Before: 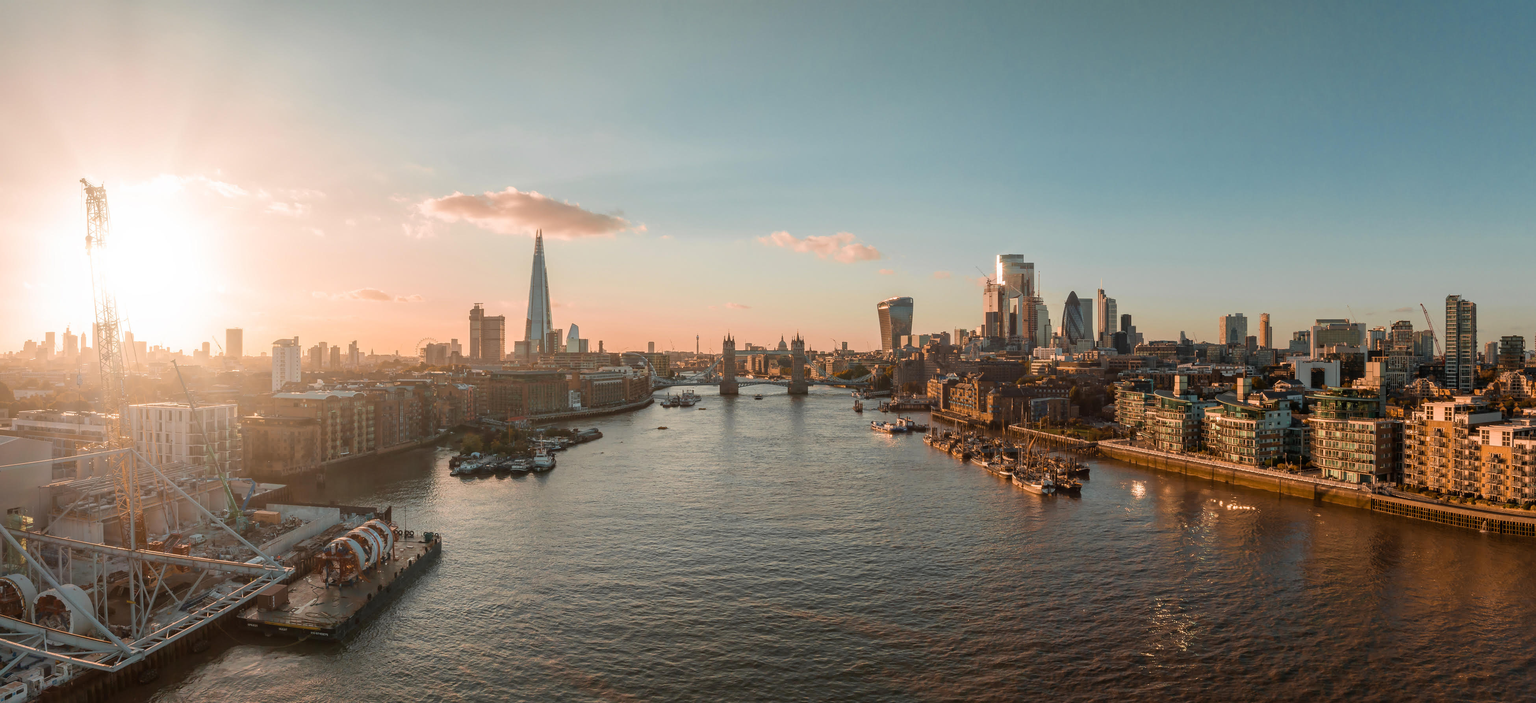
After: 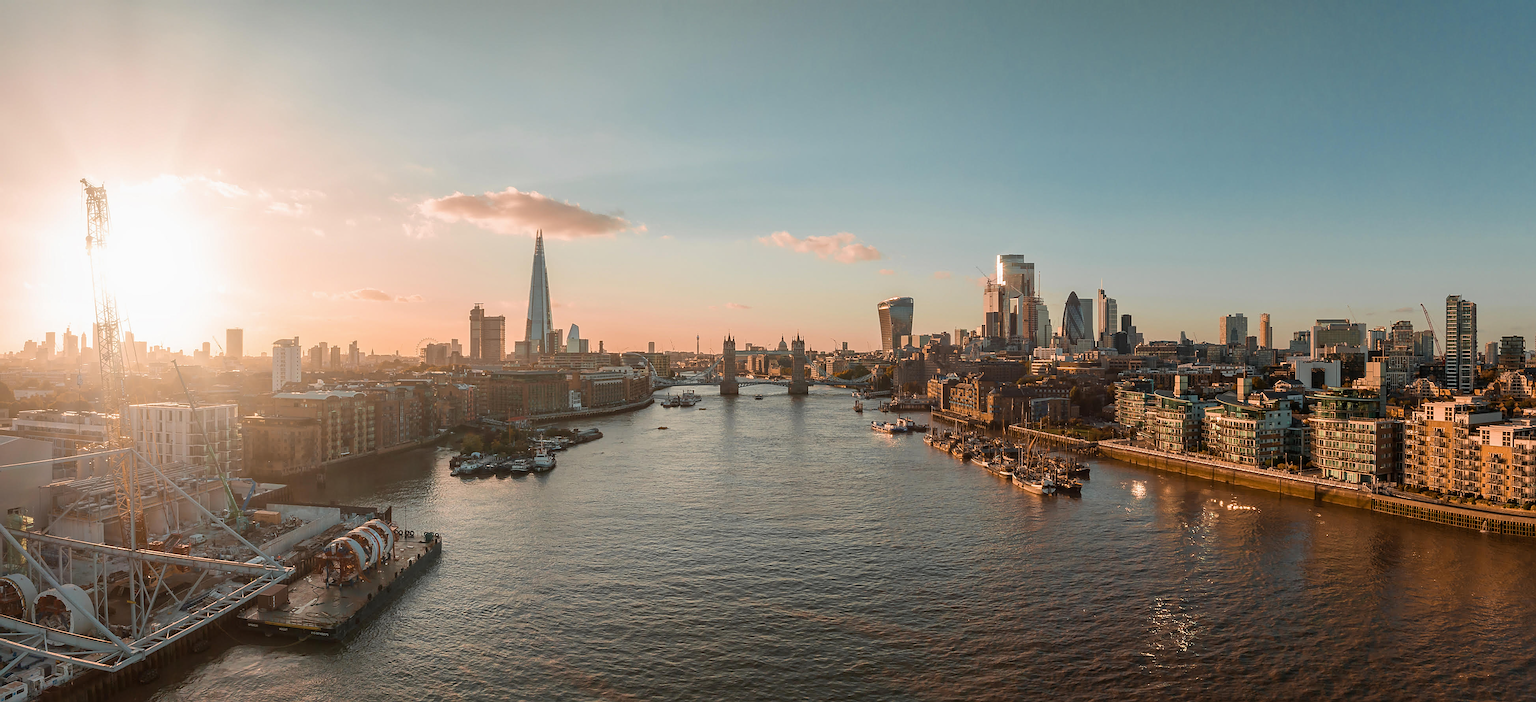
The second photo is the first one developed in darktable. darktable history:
tone equalizer: -7 EV 0.18 EV, -6 EV 0.12 EV, -5 EV 0.08 EV, -4 EV 0.04 EV, -2 EV -0.02 EV, -1 EV -0.04 EV, +0 EV -0.06 EV, luminance estimator HSV value / RGB max
sharpen: on, module defaults
